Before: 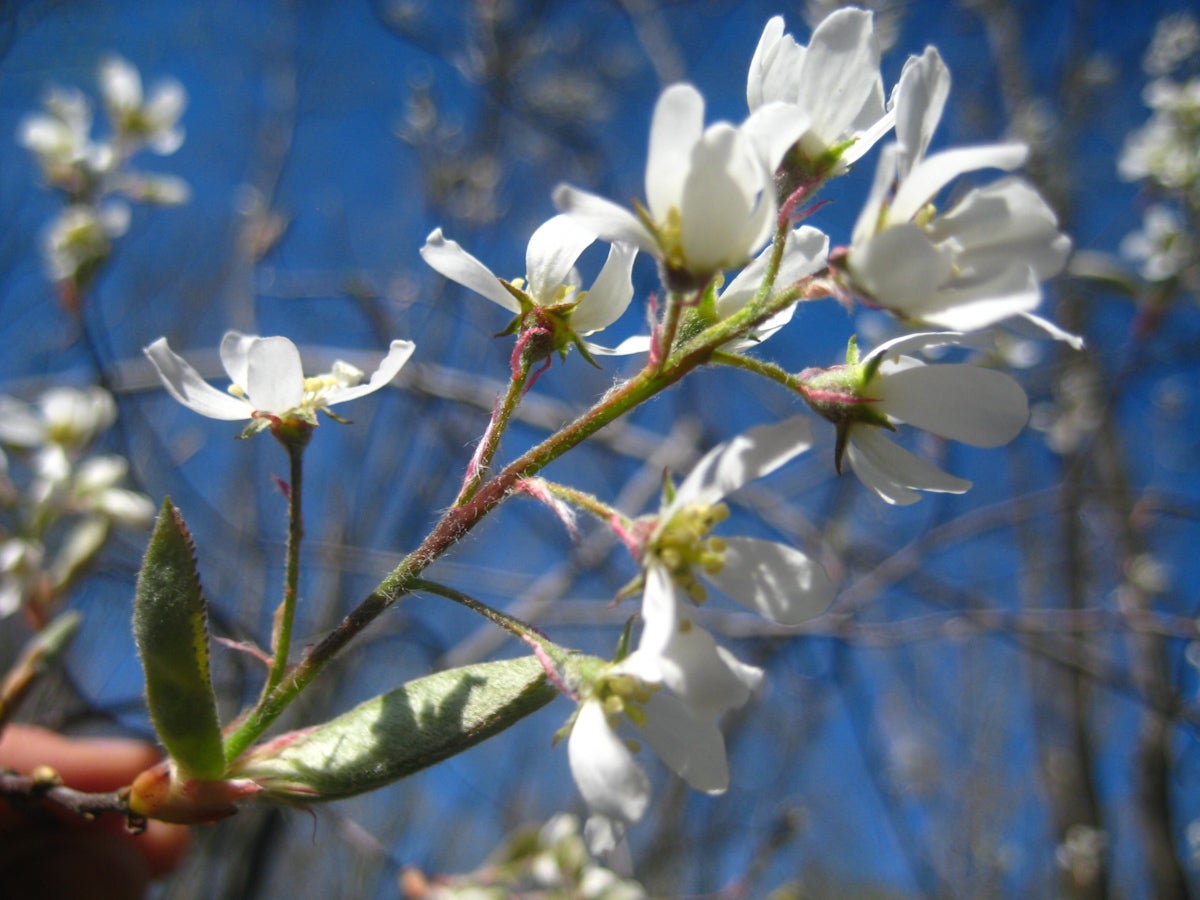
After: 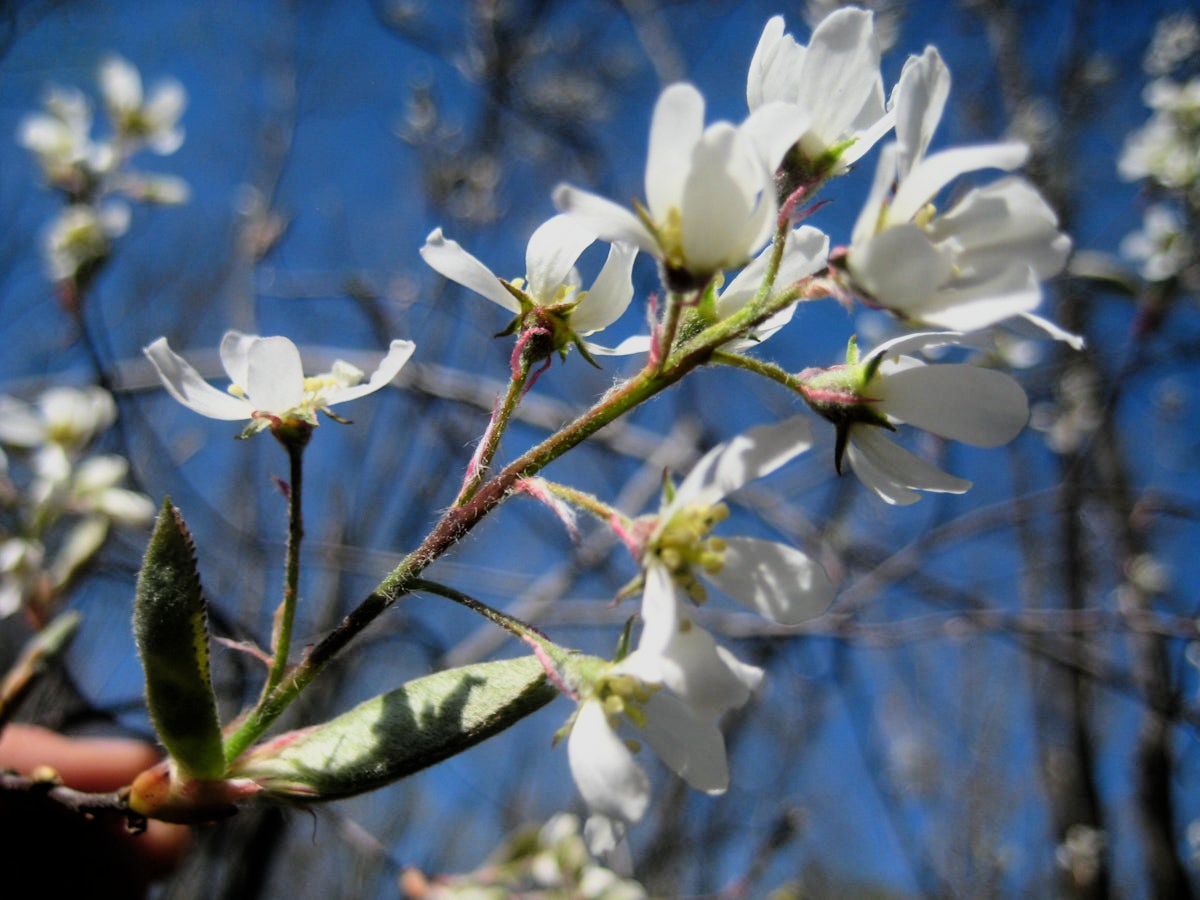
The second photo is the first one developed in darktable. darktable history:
filmic rgb: black relative exposure -5.1 EV, white relative exposure 3.97 EV, hardness 2.89, contrast 1.299, color science v6 (2022)
